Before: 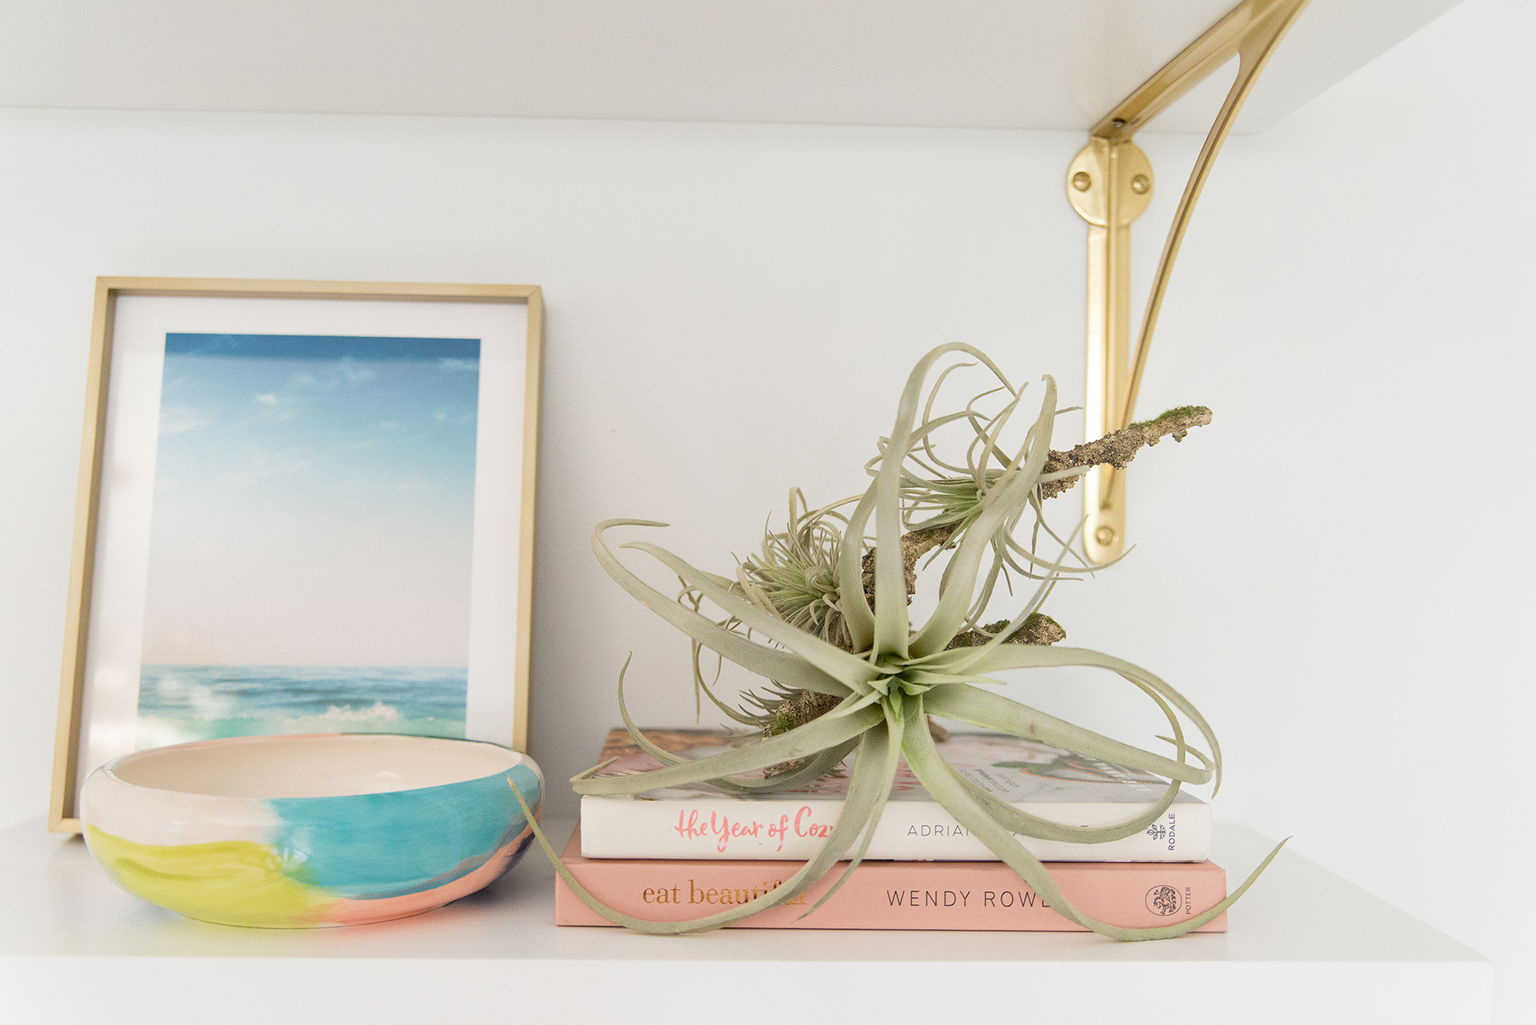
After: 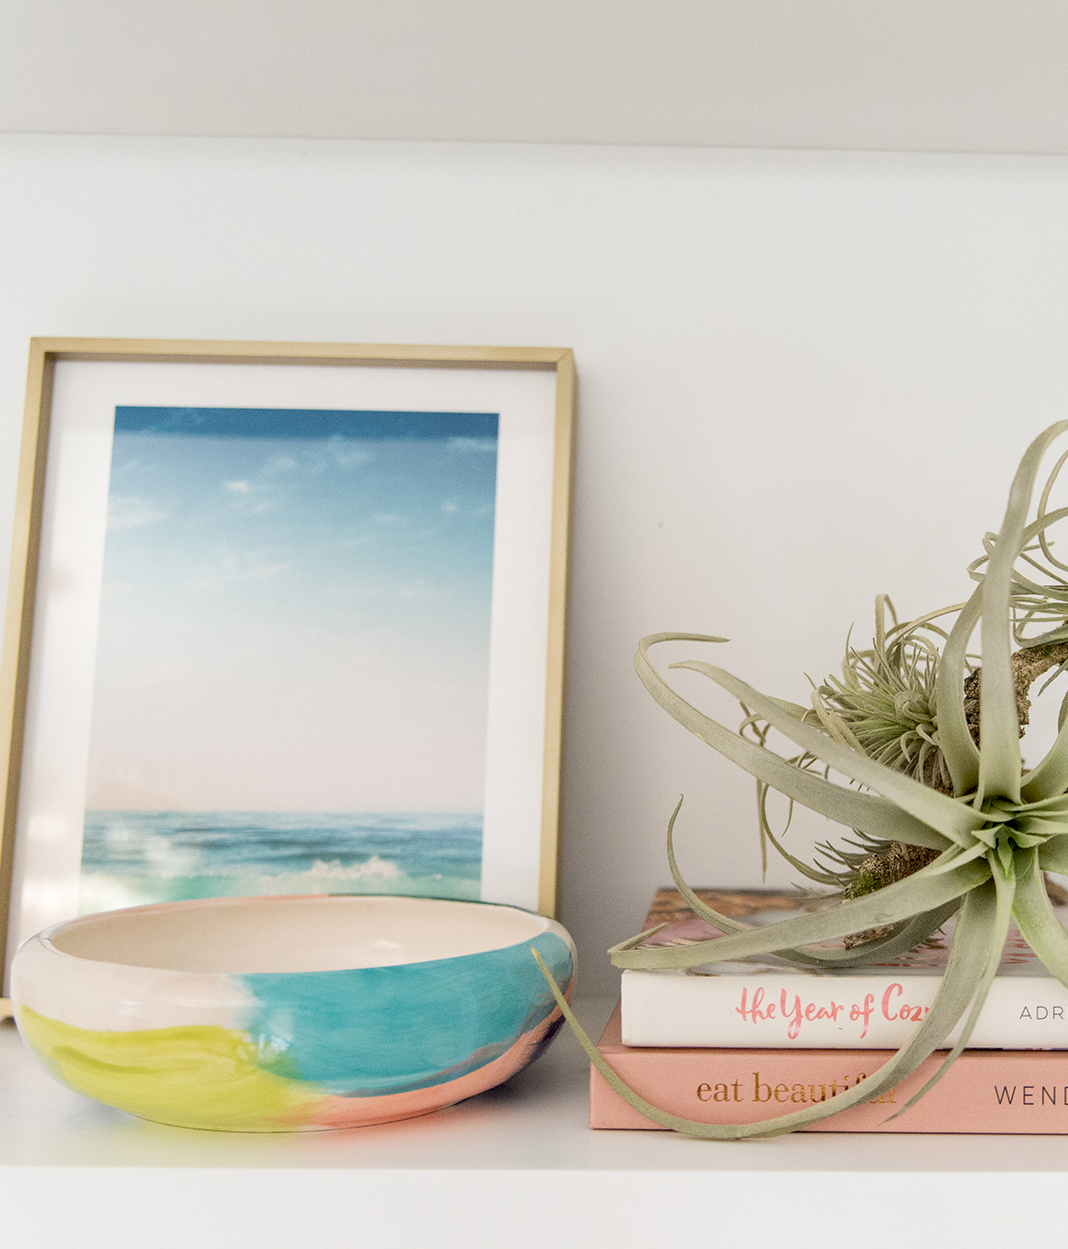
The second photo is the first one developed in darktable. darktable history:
crop: left 4.664%, right 38.29%
local contrast: on, module defaults
exposure: black level correction 0.009, compensate exposure bias true, compensate highlight preservation false
